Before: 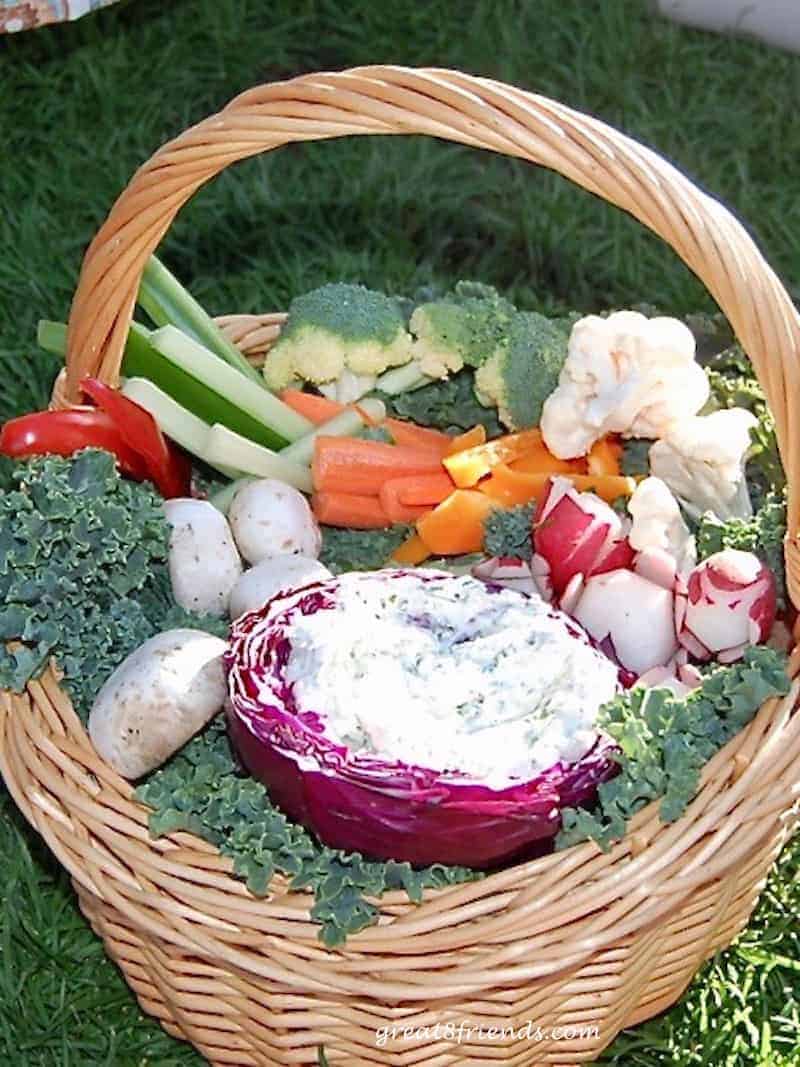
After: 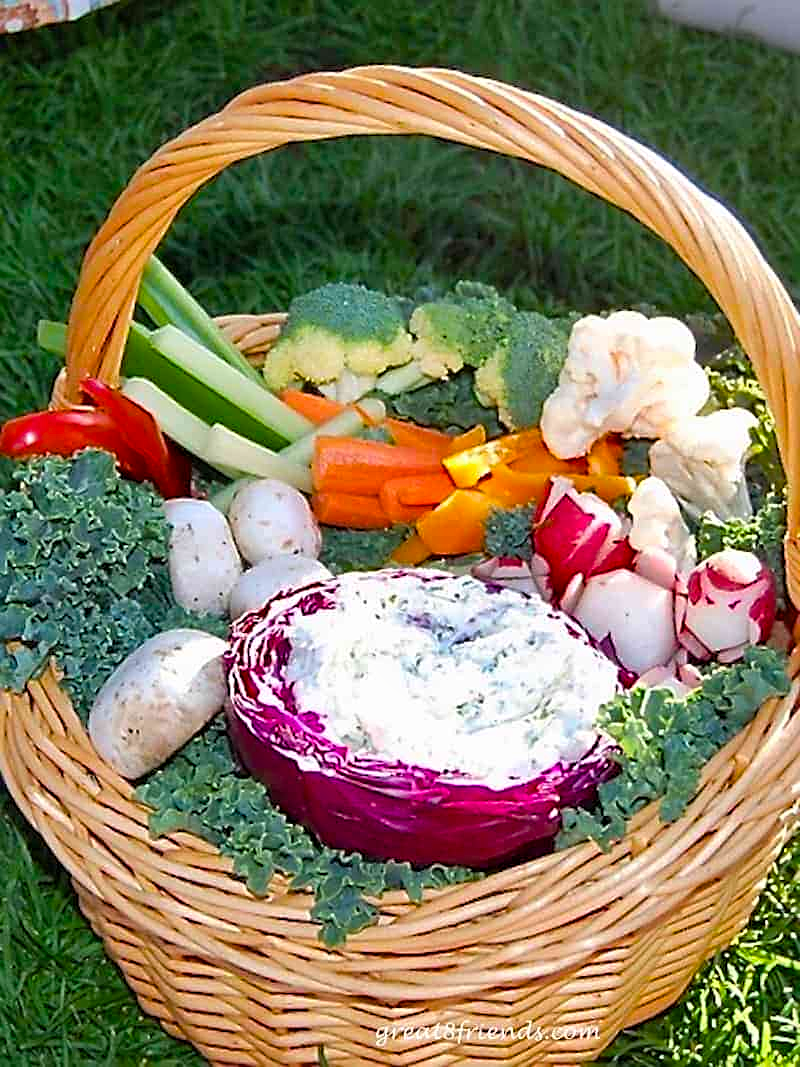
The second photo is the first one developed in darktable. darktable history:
tone equalizer: on, module defaults
shadows and highlights: low approximation 0.01, soften with gaussian
color balance rgb: linear chroma grading › global chroma 15%, perceptual saturation grading › global saturation 30%
sharpen: on, module defaults
